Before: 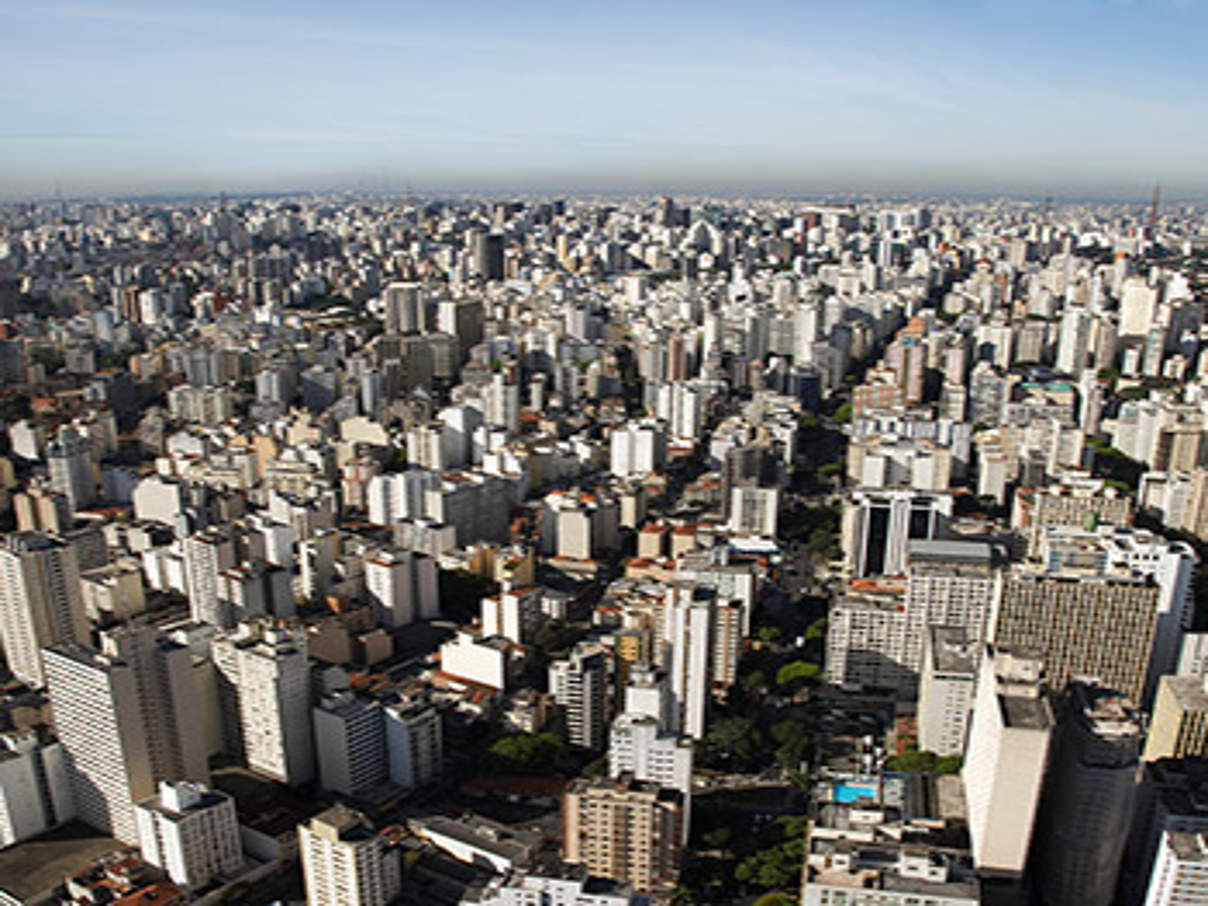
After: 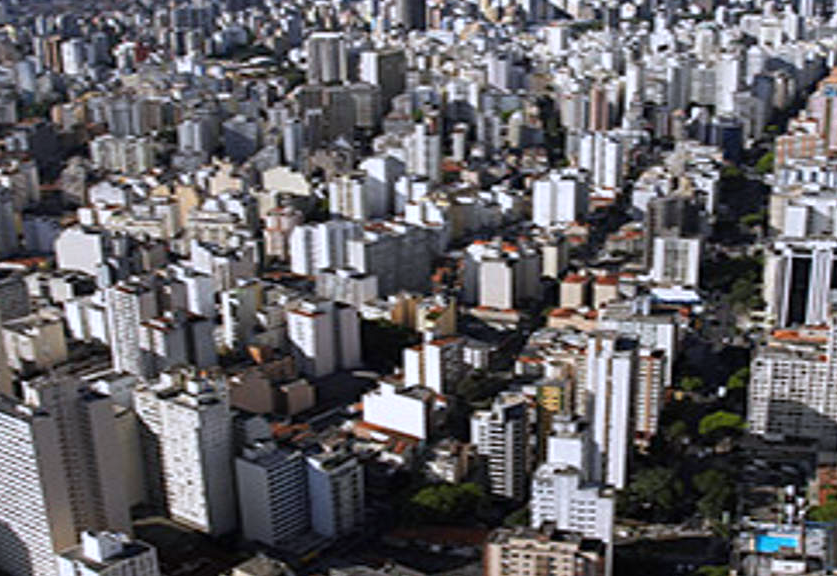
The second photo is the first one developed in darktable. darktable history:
crop: left 6.488%, top 27.668%, right 24.183%, bottom 8.656%
white balance: red 0.967, blue 1.119, emerald 0.756
